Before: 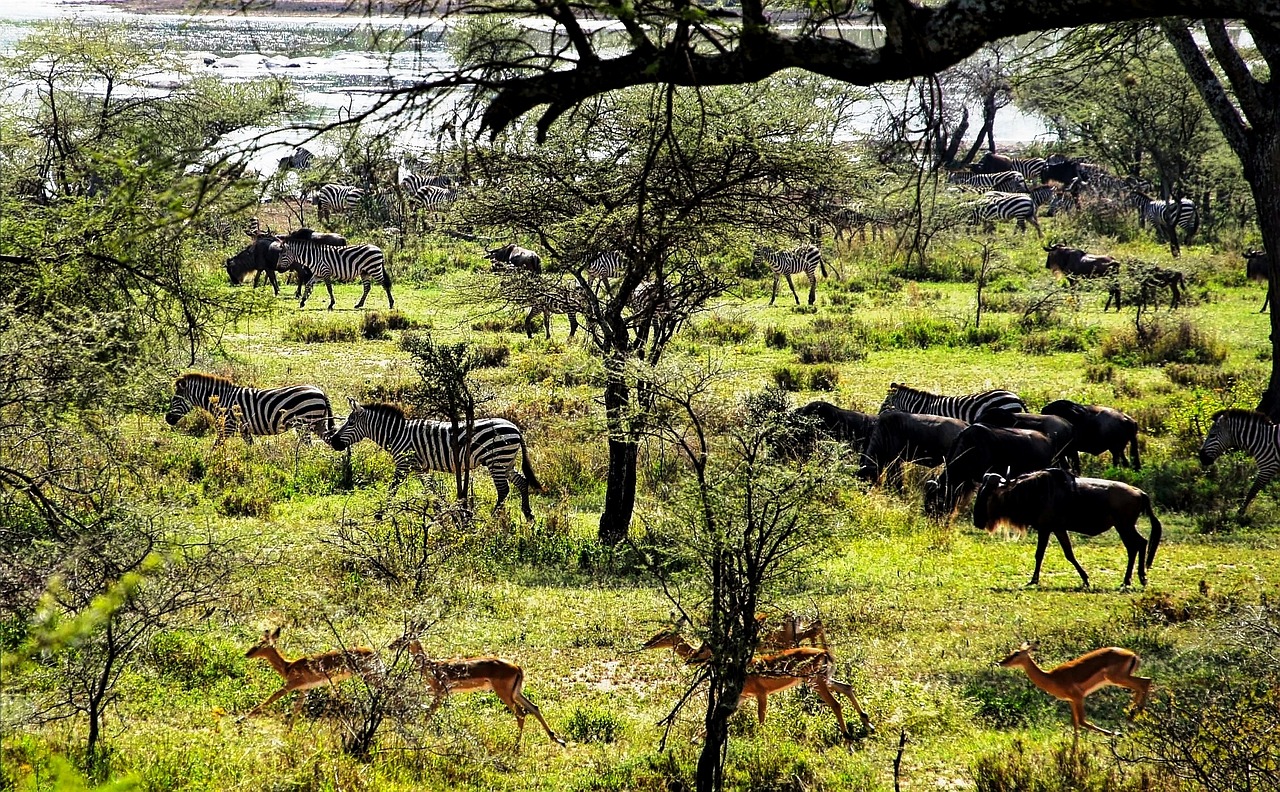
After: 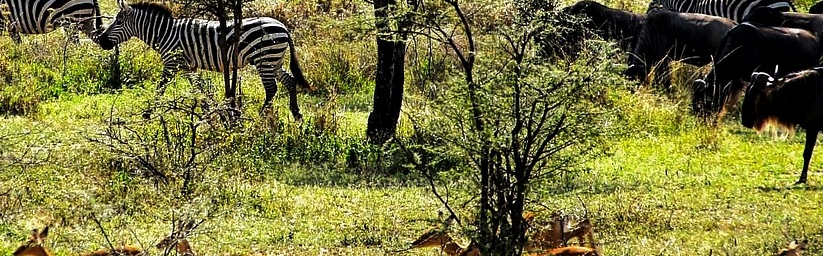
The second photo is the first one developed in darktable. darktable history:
crop: left 18.196%, top 50.662%, right 17.499%, bottom 16.891%
